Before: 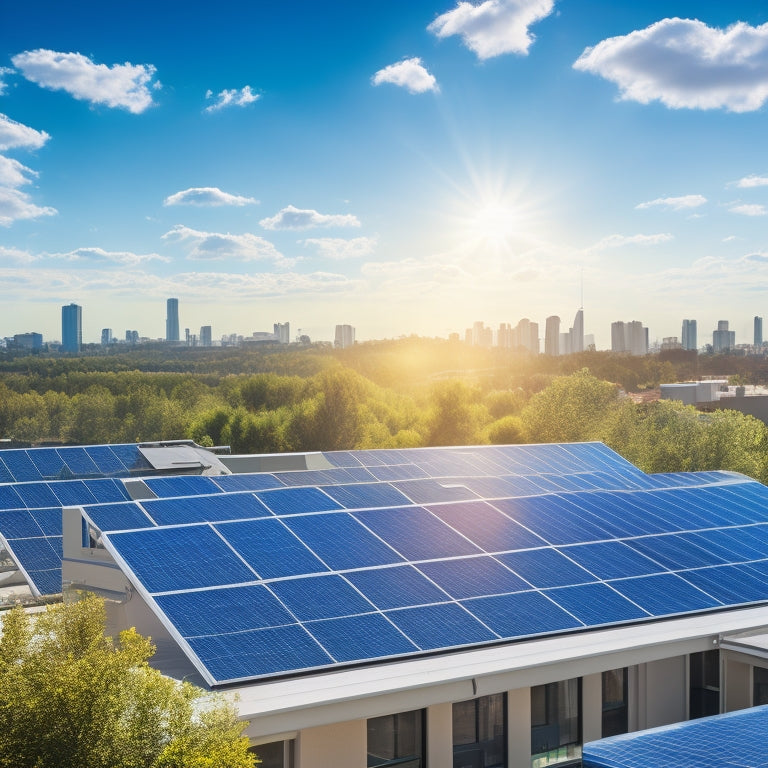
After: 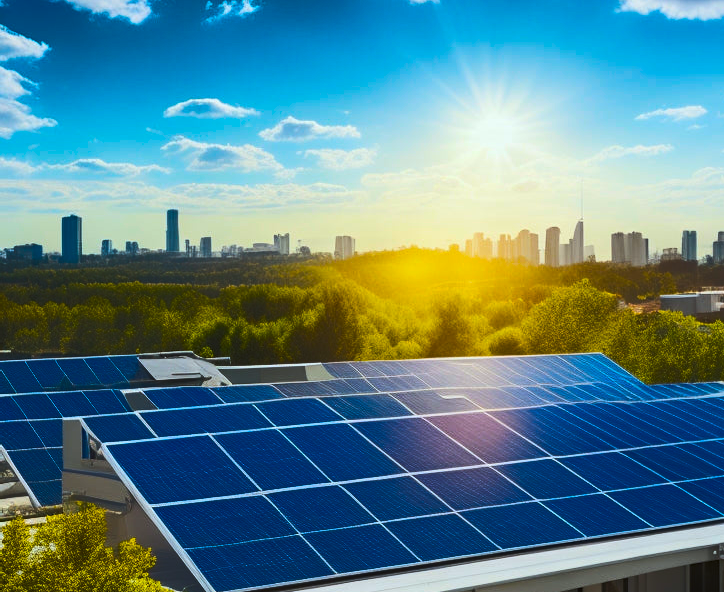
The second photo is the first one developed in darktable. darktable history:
crop and rotate: angle 0.03°, top 11.643%, right 5.651%, bottom 11.189%
color balance rgb: linear chroma grading › global chroma 40.15%, perceptual saturation grading › global saturation 60.58%, perceptual saturation grading › highlights 20.44%, perceptual saturation grading › shadows -50.36%, perceptual brilliance grading › highlights 2.19%, perceptual brilliance grading › mid-tones -50.36%, perceptual brilliance grading › shadows -50.36%
color balance: lift [1.004, 1.002, 1.002, 0.998], gamma [1, 1.007, 1.002, 0.993], gain [1, 0.977, 1.013, 1.023], contrast -3.64%
